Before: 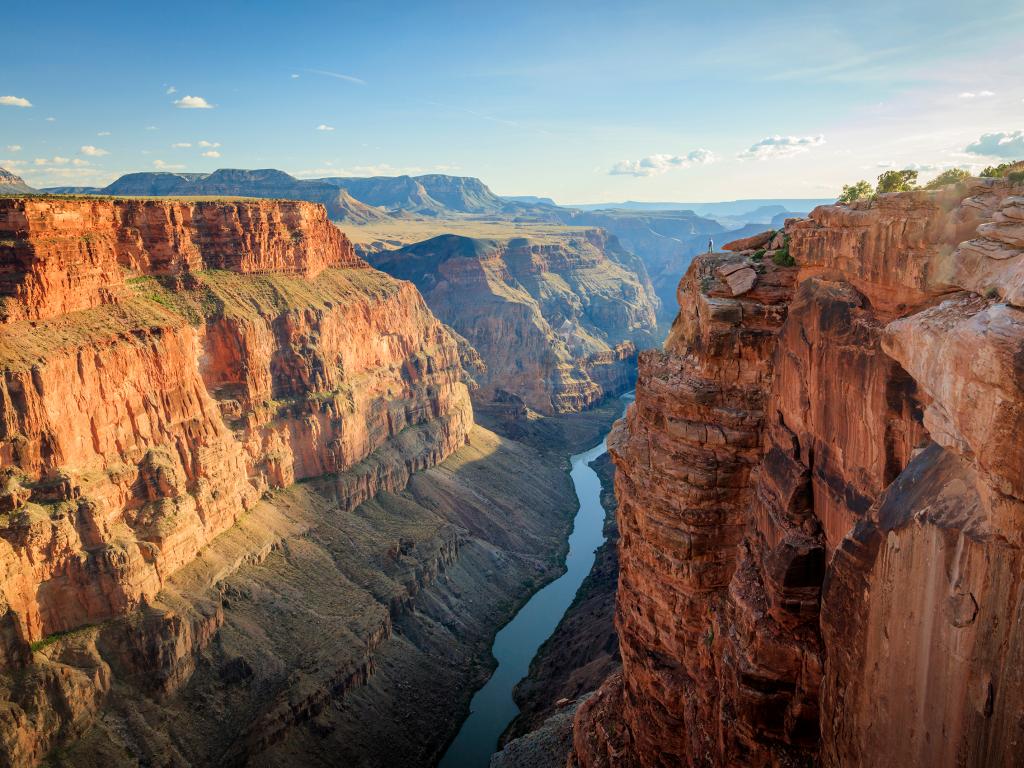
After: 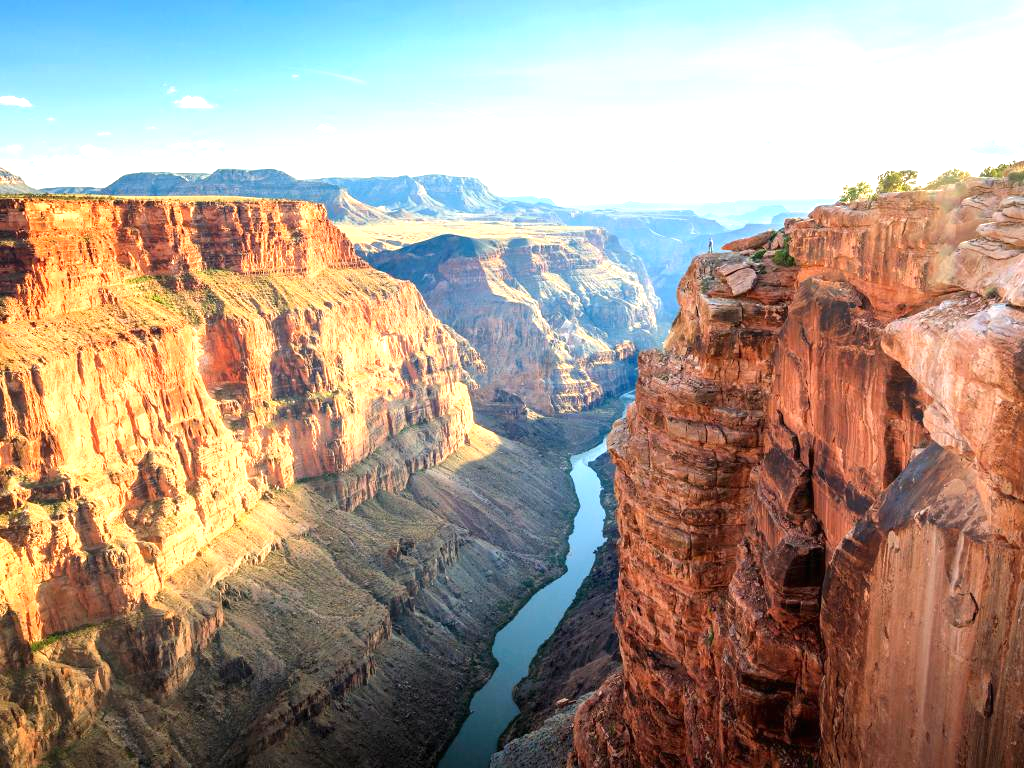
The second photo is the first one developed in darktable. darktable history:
exposure: black level correction 0, exposure 1.176 EV, compensate highlight preservation false
